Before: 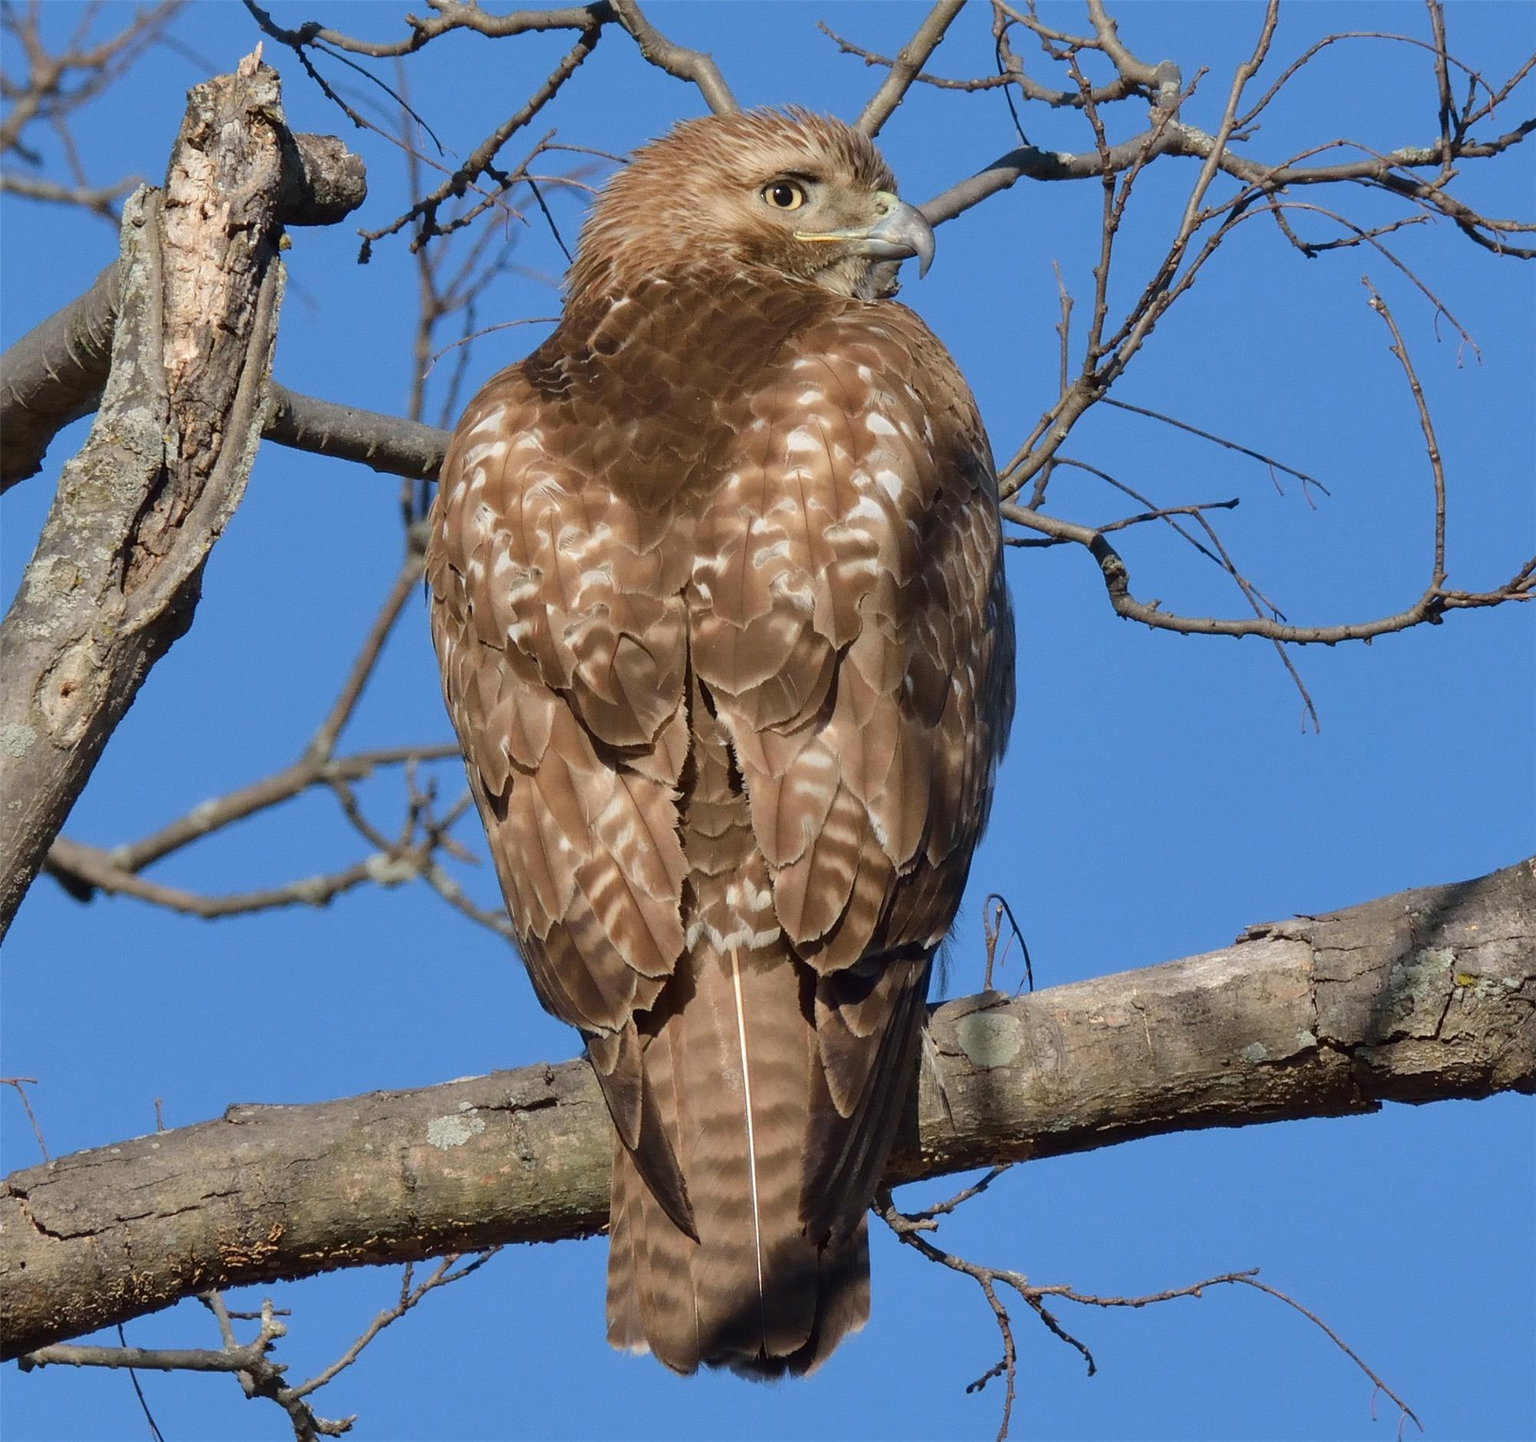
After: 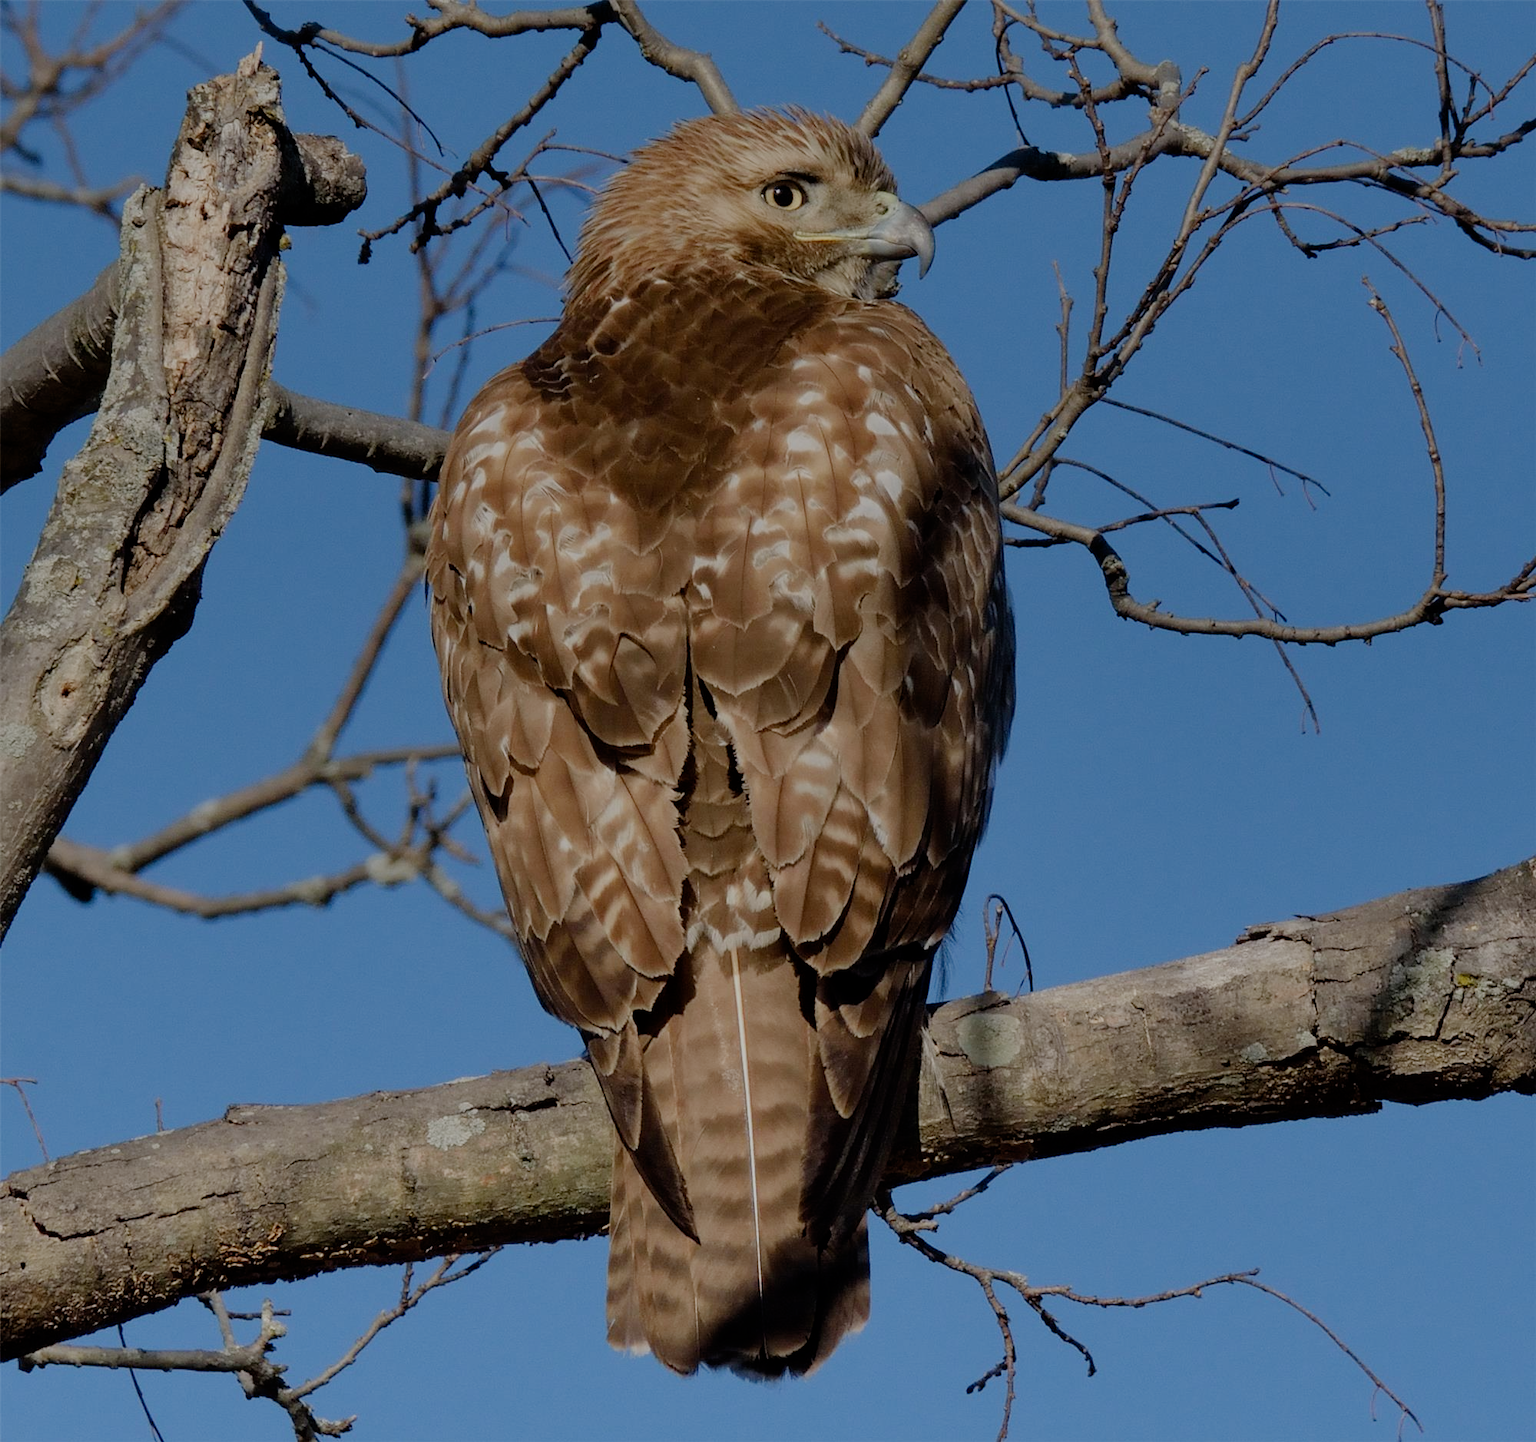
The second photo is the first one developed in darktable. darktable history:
graduated density: rotation 5.63°, offset 76.9
filmic rgb: middle gray luminance 30%, black relative exposure -9 EV, white relative exposure 7 EV, threshold 6 EV, target black luminance 0%, hardness 2.94, latitude 2.04%, contrast 0.963, highlights saturation mix 5%, shadows ↔ highlights balance 12.16%, add noise in highlights 0, preserve chrominance no, color science v3 (2019), use custom middle-gray values true, iterations of high-quality reconstruction 0, contrast in highlights soft, enable highlight reconstruction true
exposure: black level correction 0, exposure 0.5 EV, compensate exposure bias true, compensate highlight preservation false
